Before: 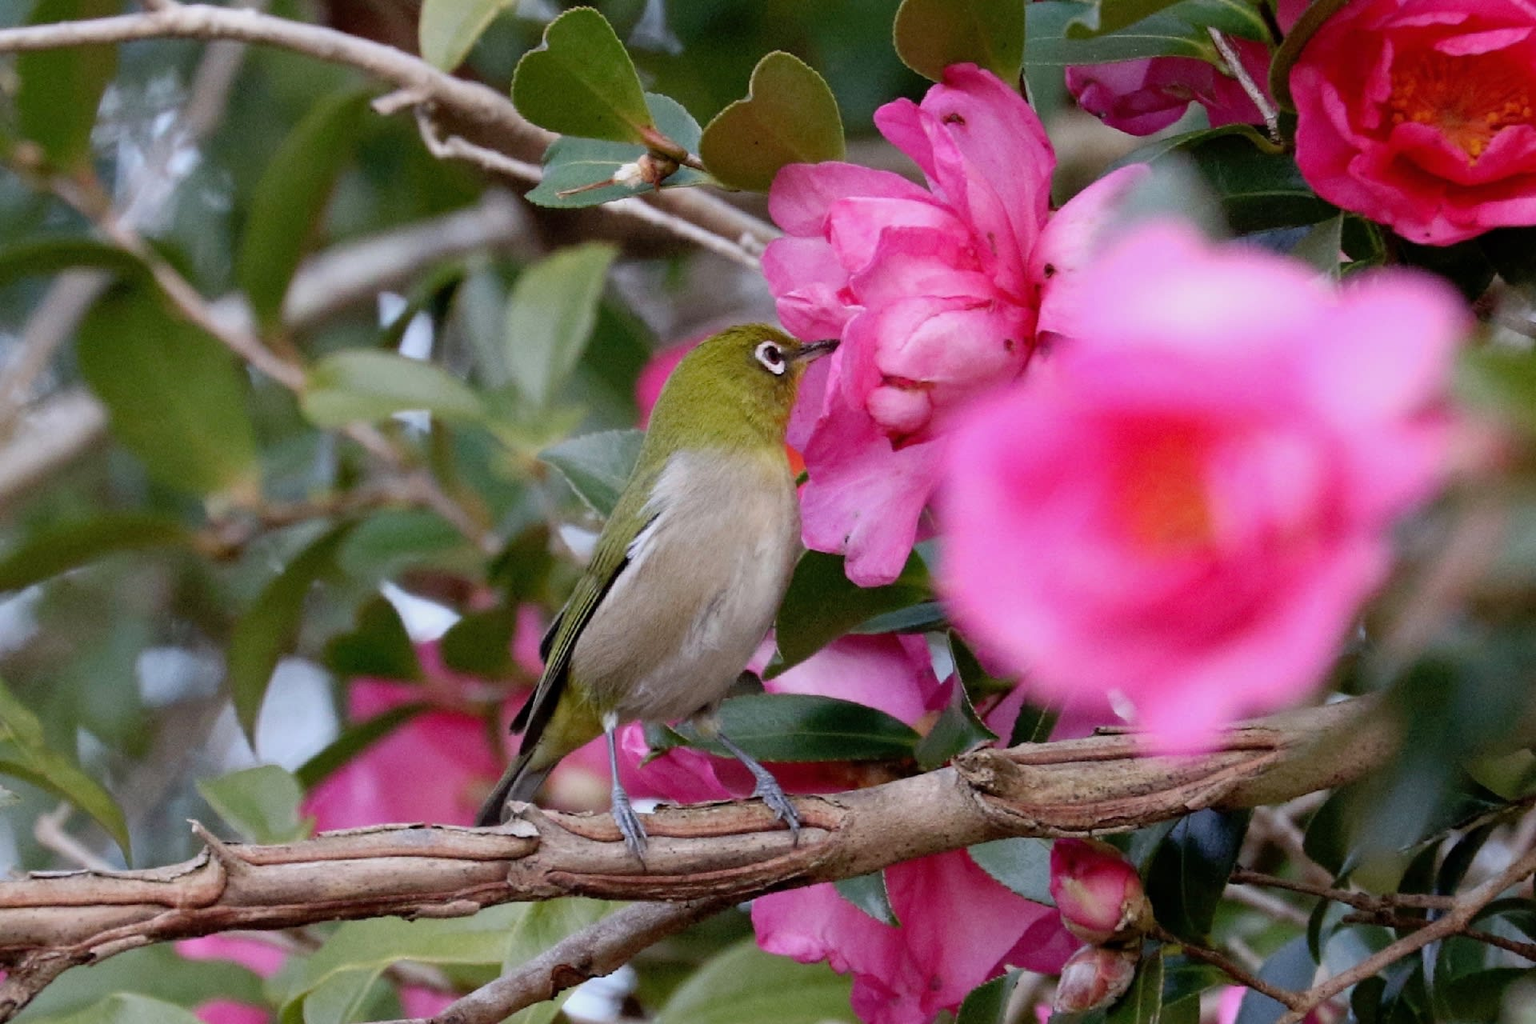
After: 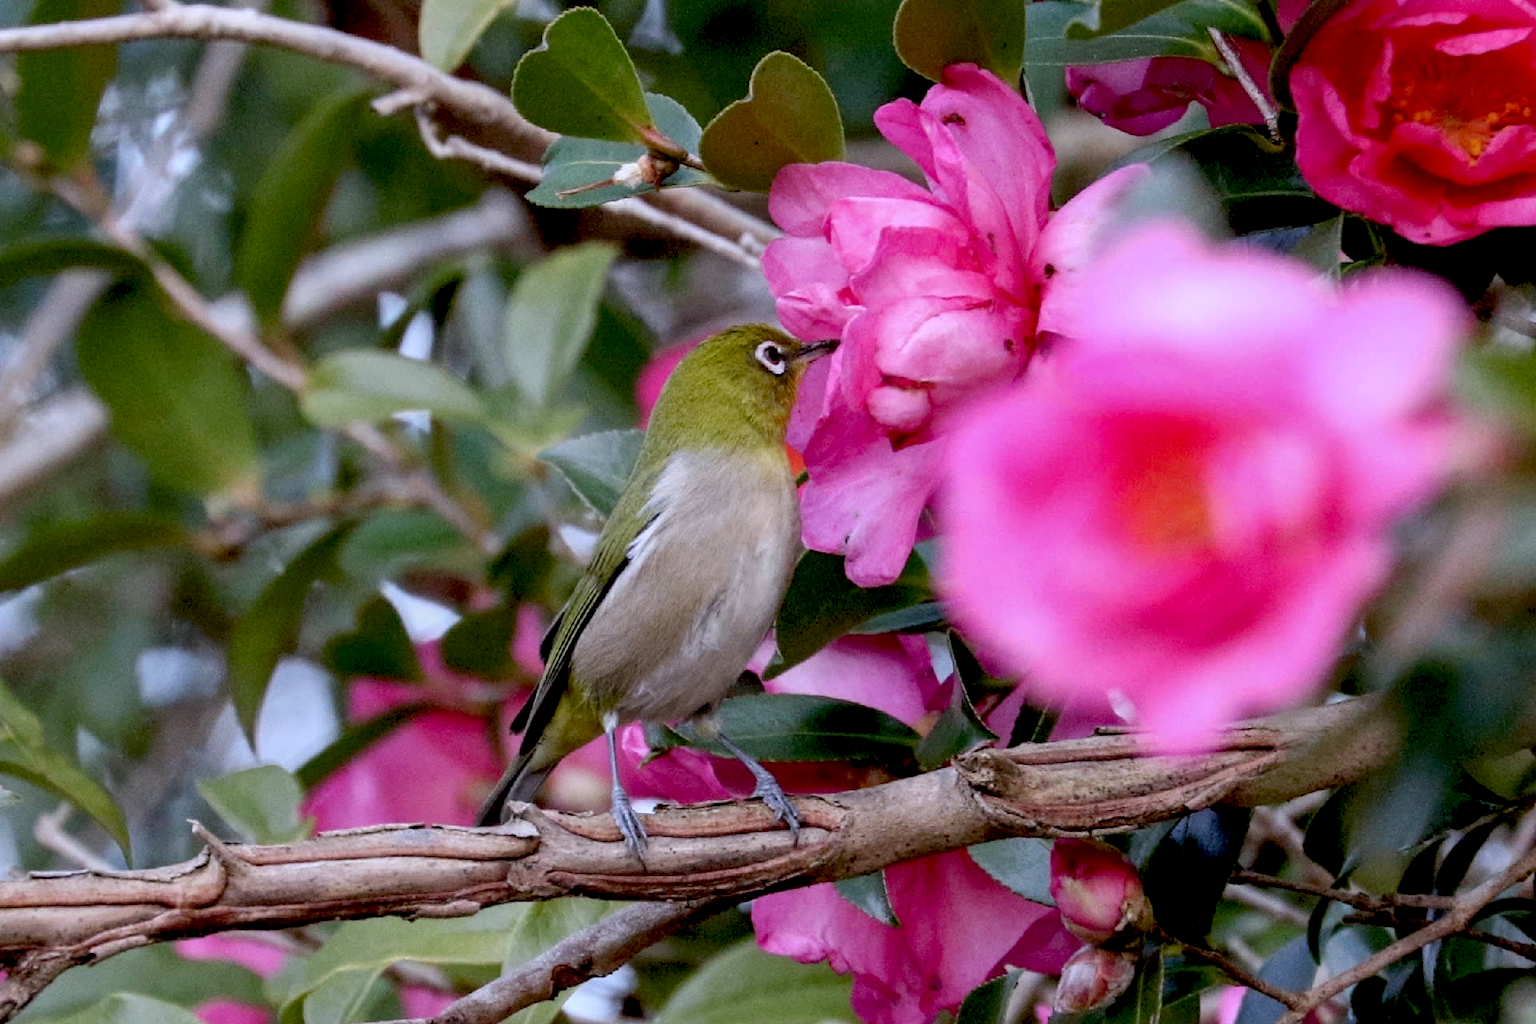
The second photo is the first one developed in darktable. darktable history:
exposure: black level correction 0.011, compensate highlight preservation false
color calibration: illuminant as shot in camera, x 0.358, y 0.373, temperature 4628.91 K
local contrast: on, module defaults
